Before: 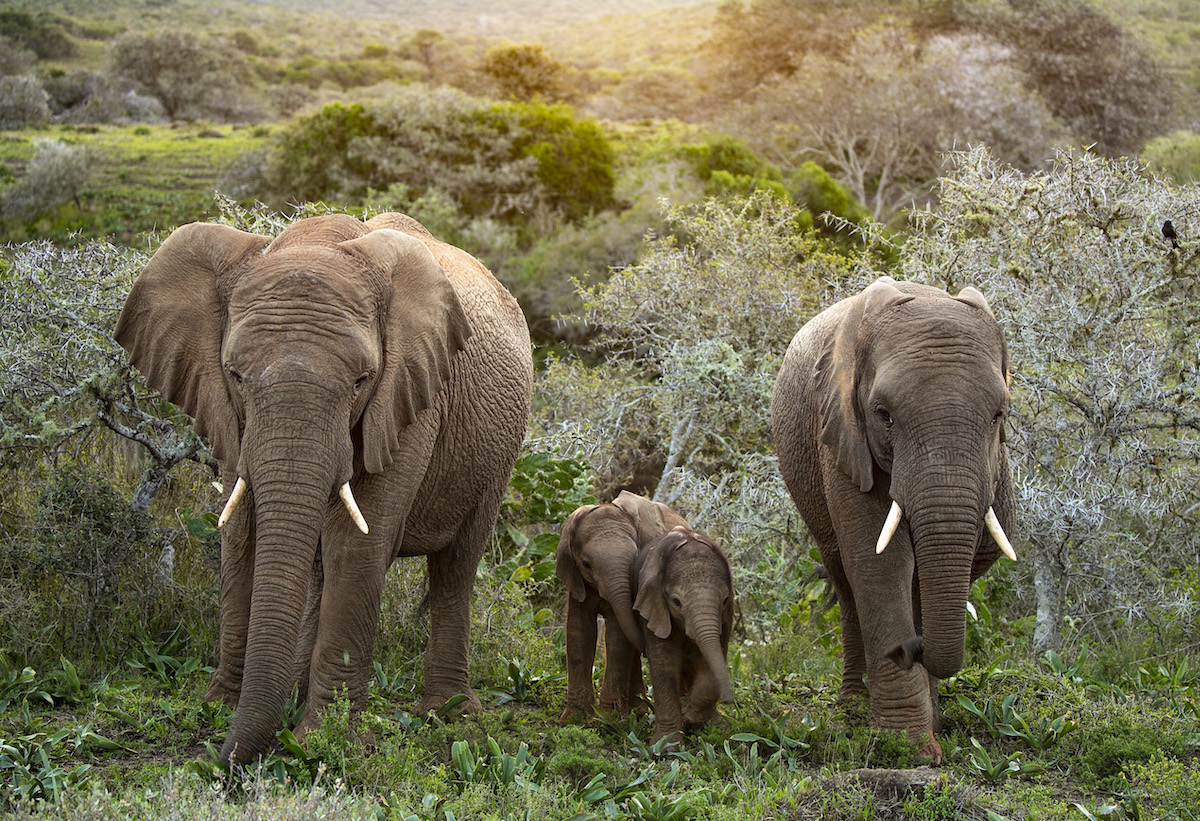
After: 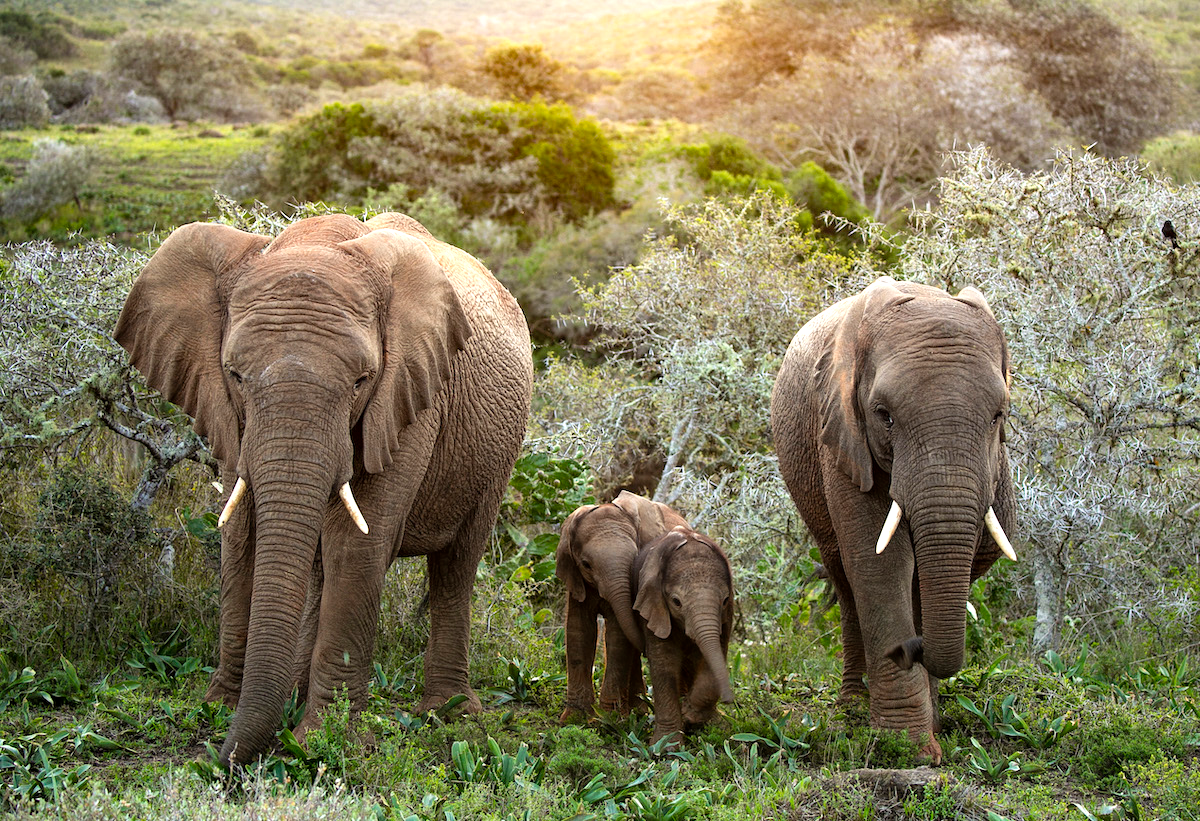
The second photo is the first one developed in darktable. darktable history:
tone equalizer: -8 EV -0.42 EV, -7 EV -0.401 EV, -6 EV -0.351 EV, -5 EV -0.193 EV, -3 EV 0.203 EV, -2 EV 0.308 EV, -1 EV 0.397 EV, +0 EV 0.42 EV
